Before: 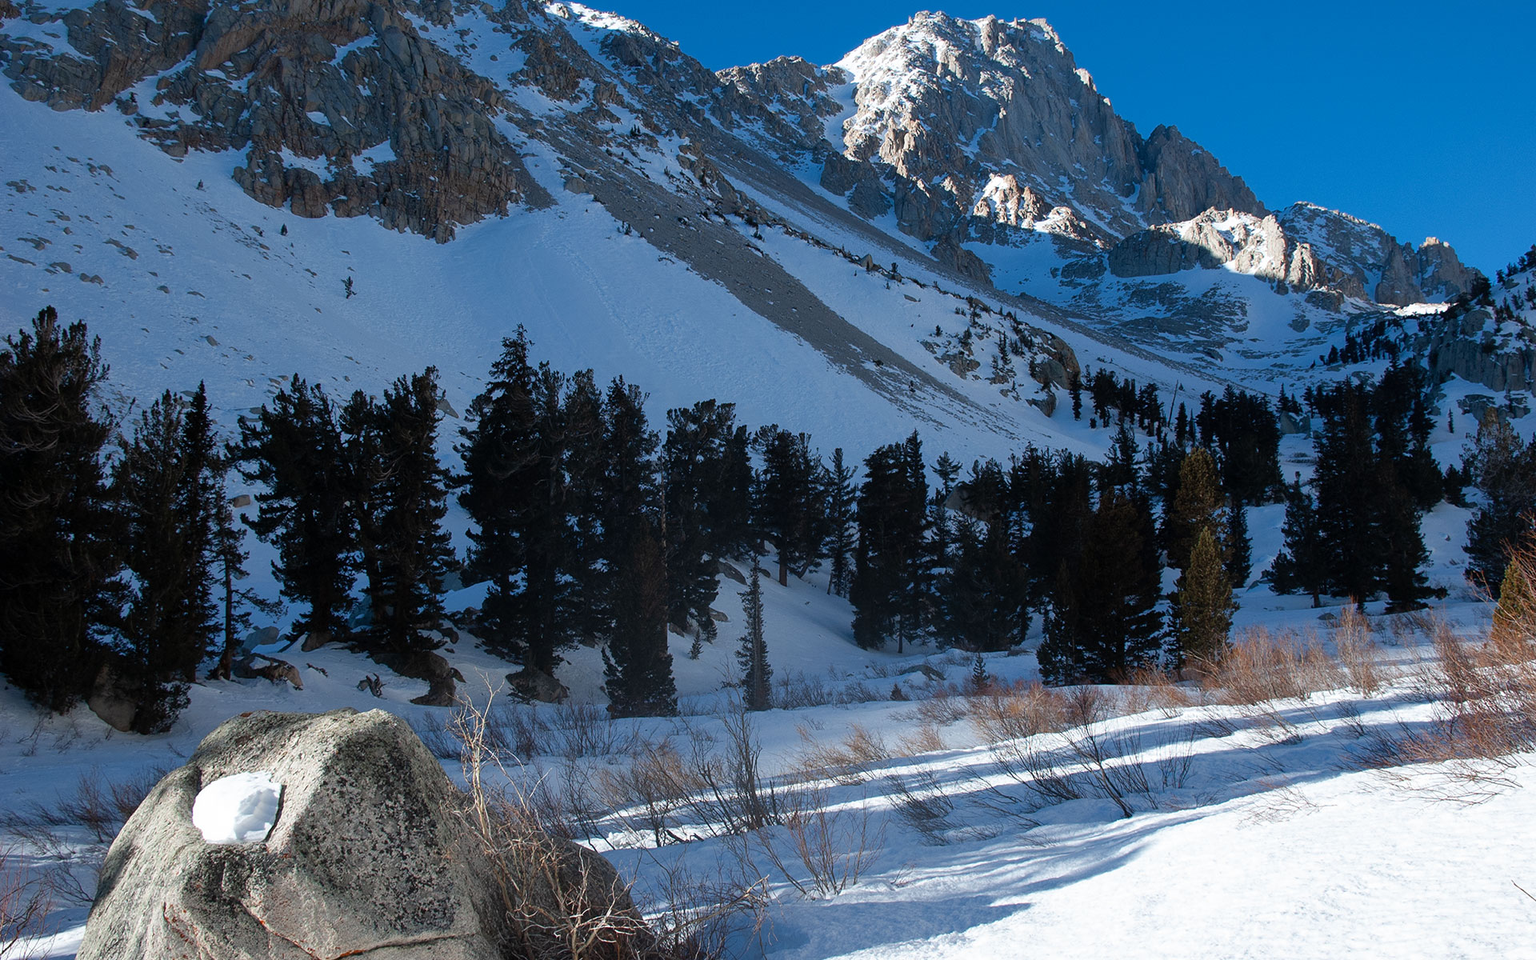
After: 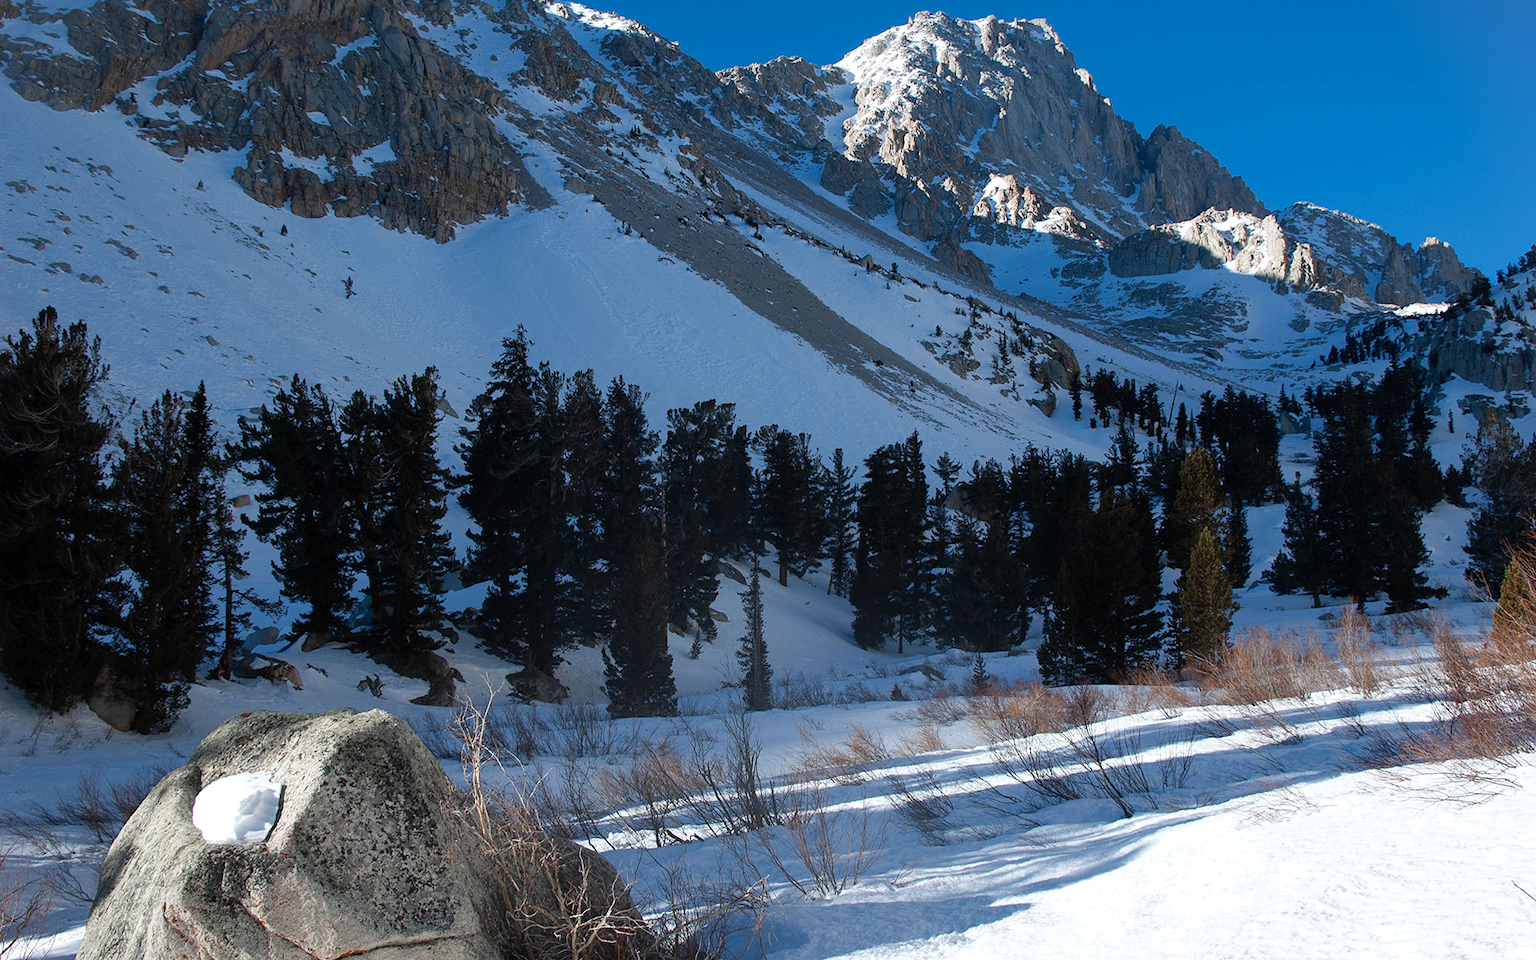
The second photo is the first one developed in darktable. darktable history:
vignetting: fall-off start 100%, brightness 0.05, saturation 0
levels: levels [0, 0.492, 0.984]
